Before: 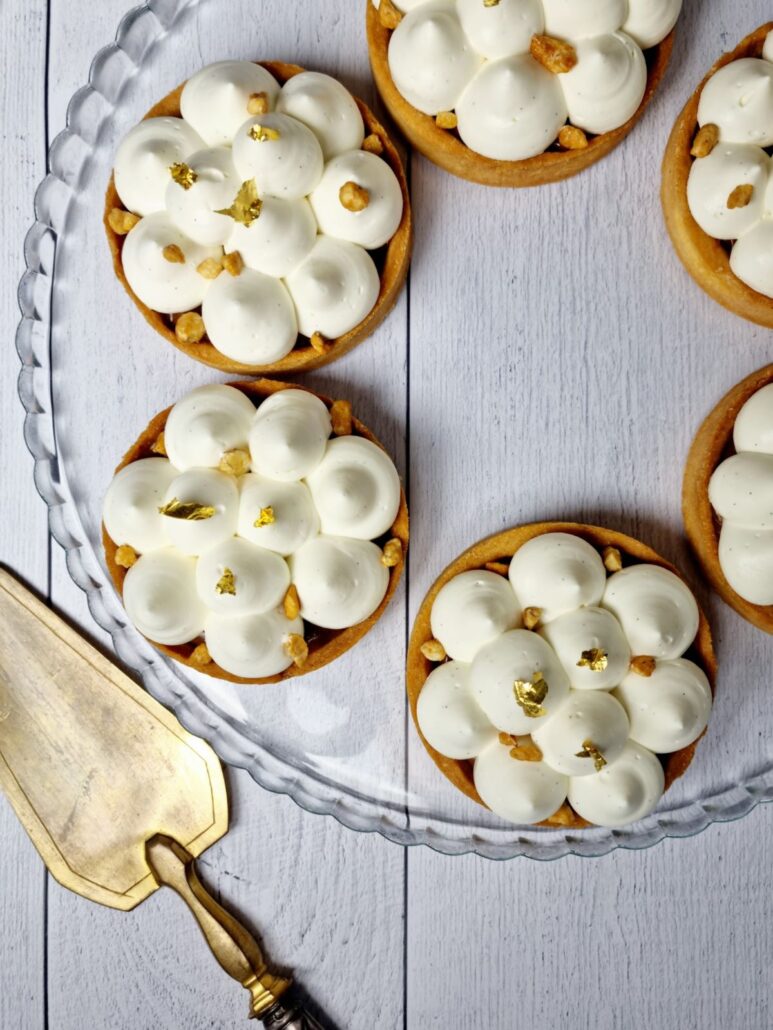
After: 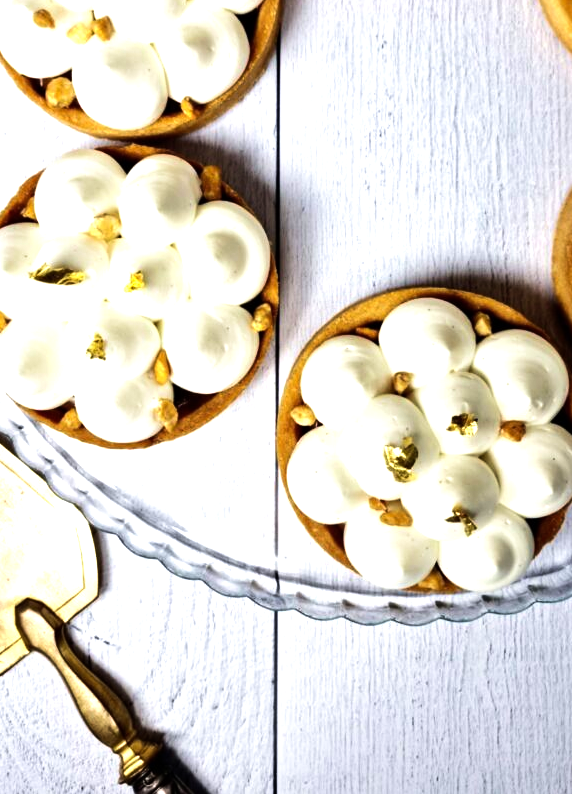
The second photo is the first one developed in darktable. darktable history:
velvia: on, module defaults
crop: left 16.871%, top 22.857%, right 9.116%
tone equalizer: -8 EV -1.08 EV, -7 EV -1.01 EV, -6 EV -0.867 EV, -5 EV -0.578 EV, -3 EV 0.578 EV, -2 EV 0.867 EV, -1 EV 1.01 EV, +0 EV 1.08 EV, edges refinement/feathering 500, mask exposure compensation -1.57 EV, preserve details no
